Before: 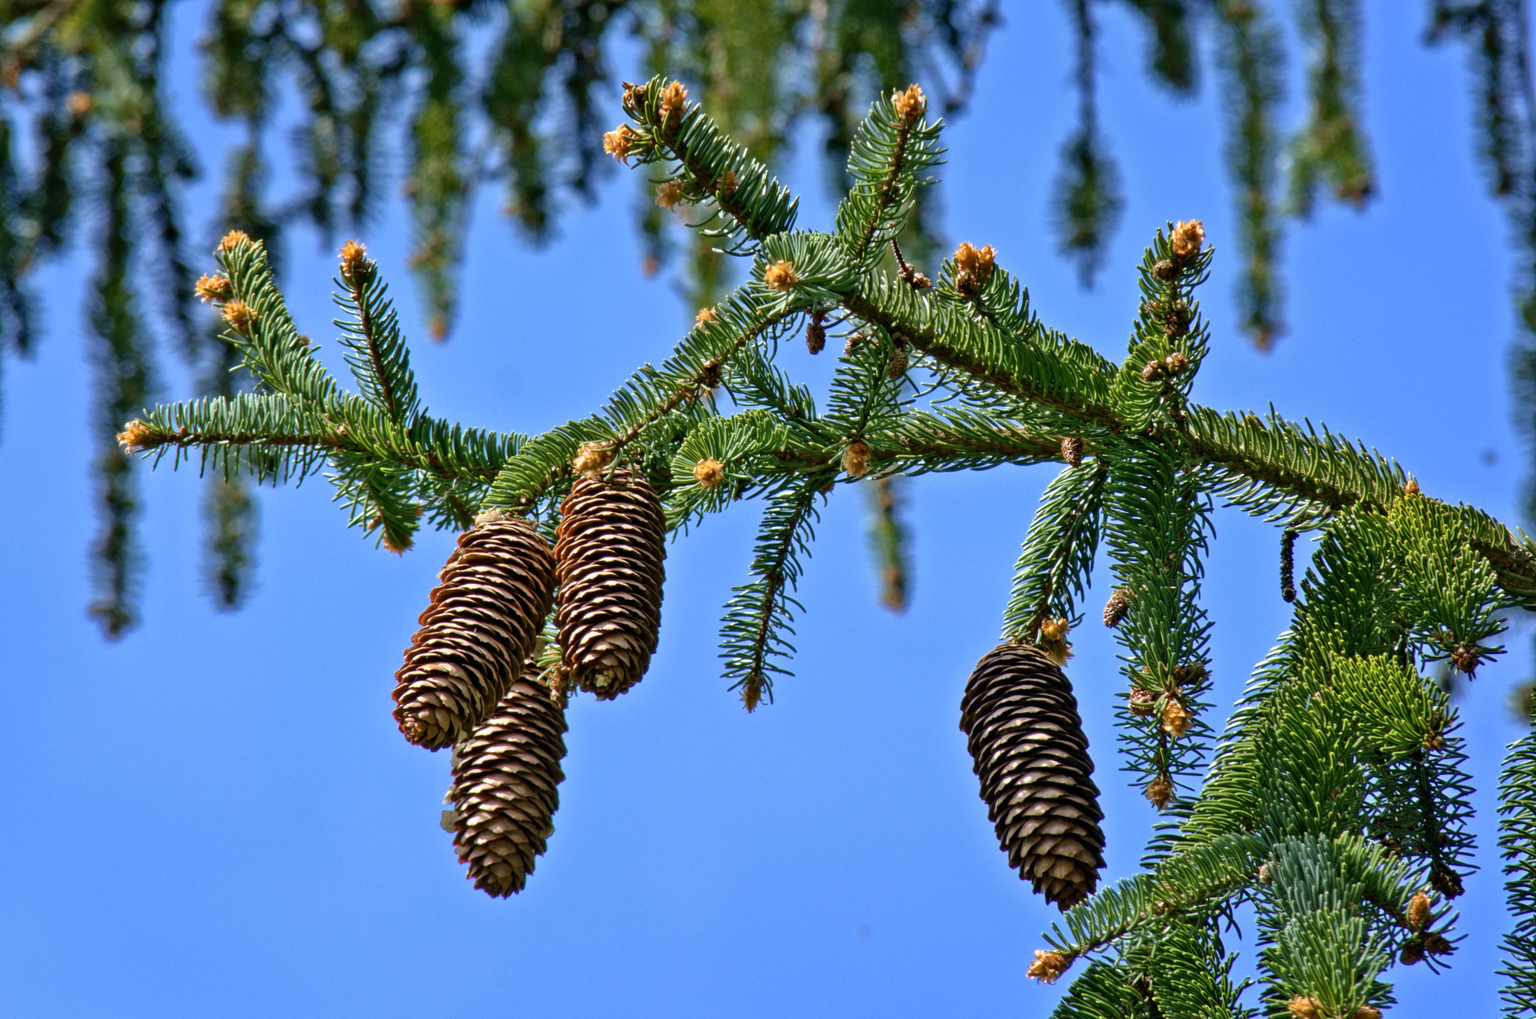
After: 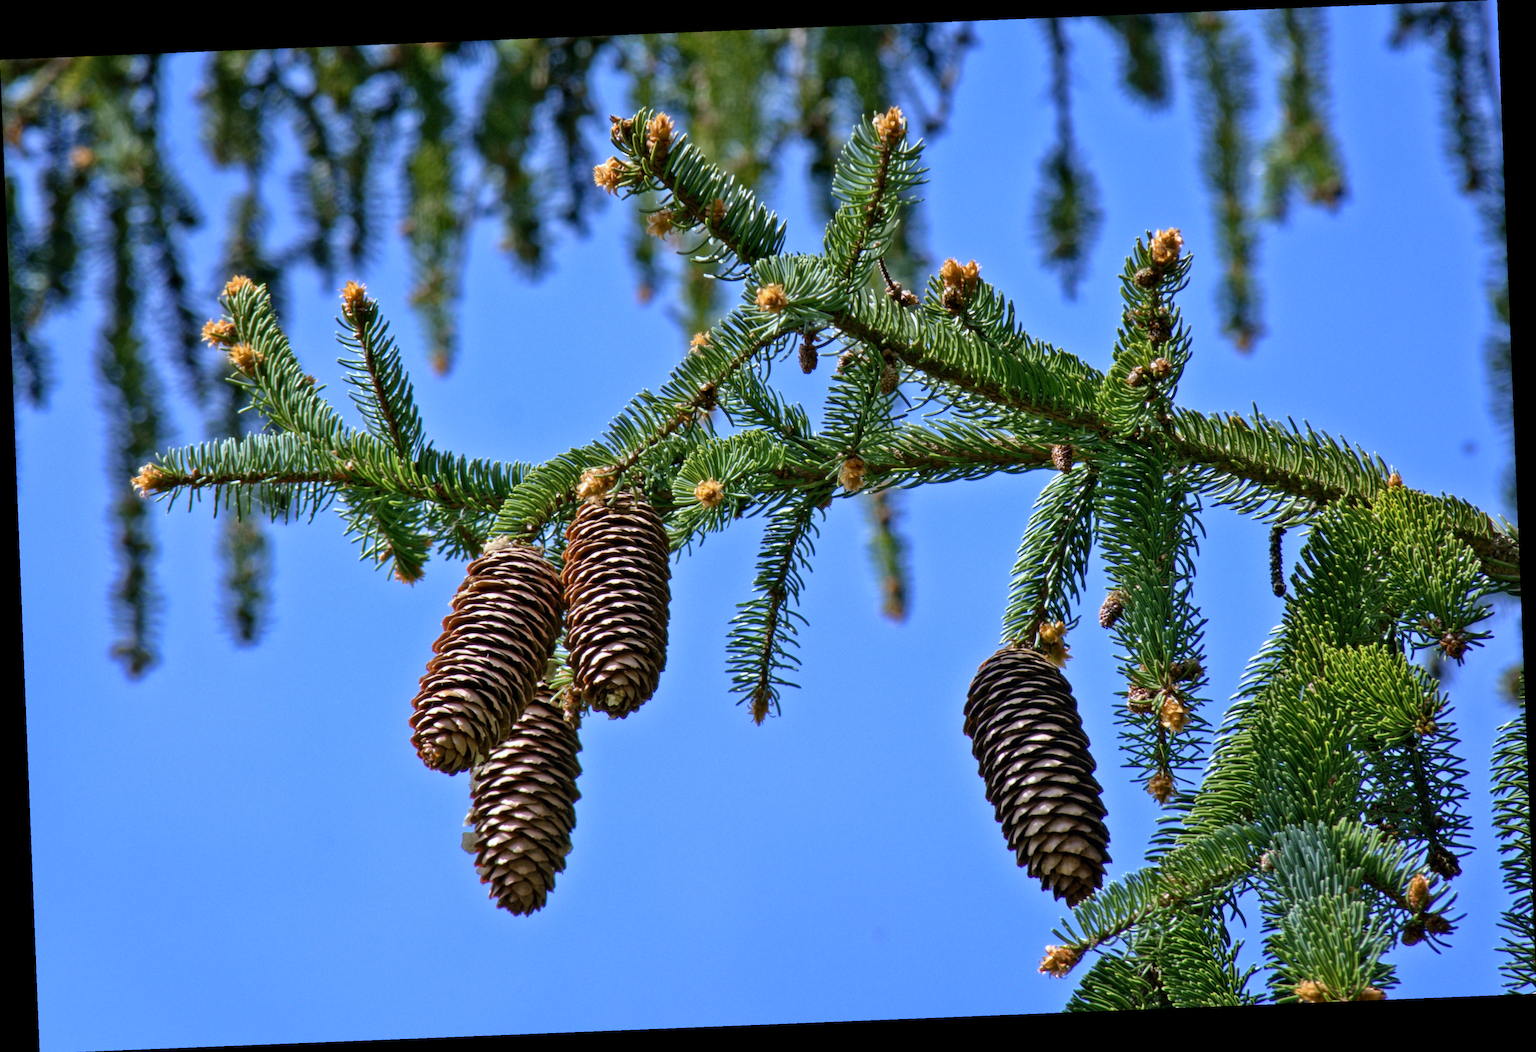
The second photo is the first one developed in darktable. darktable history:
rotate and perspective: rotation -2.29°, automatic cropping off
white balance: red 0.967, blue 1.119, emerald 0.756
